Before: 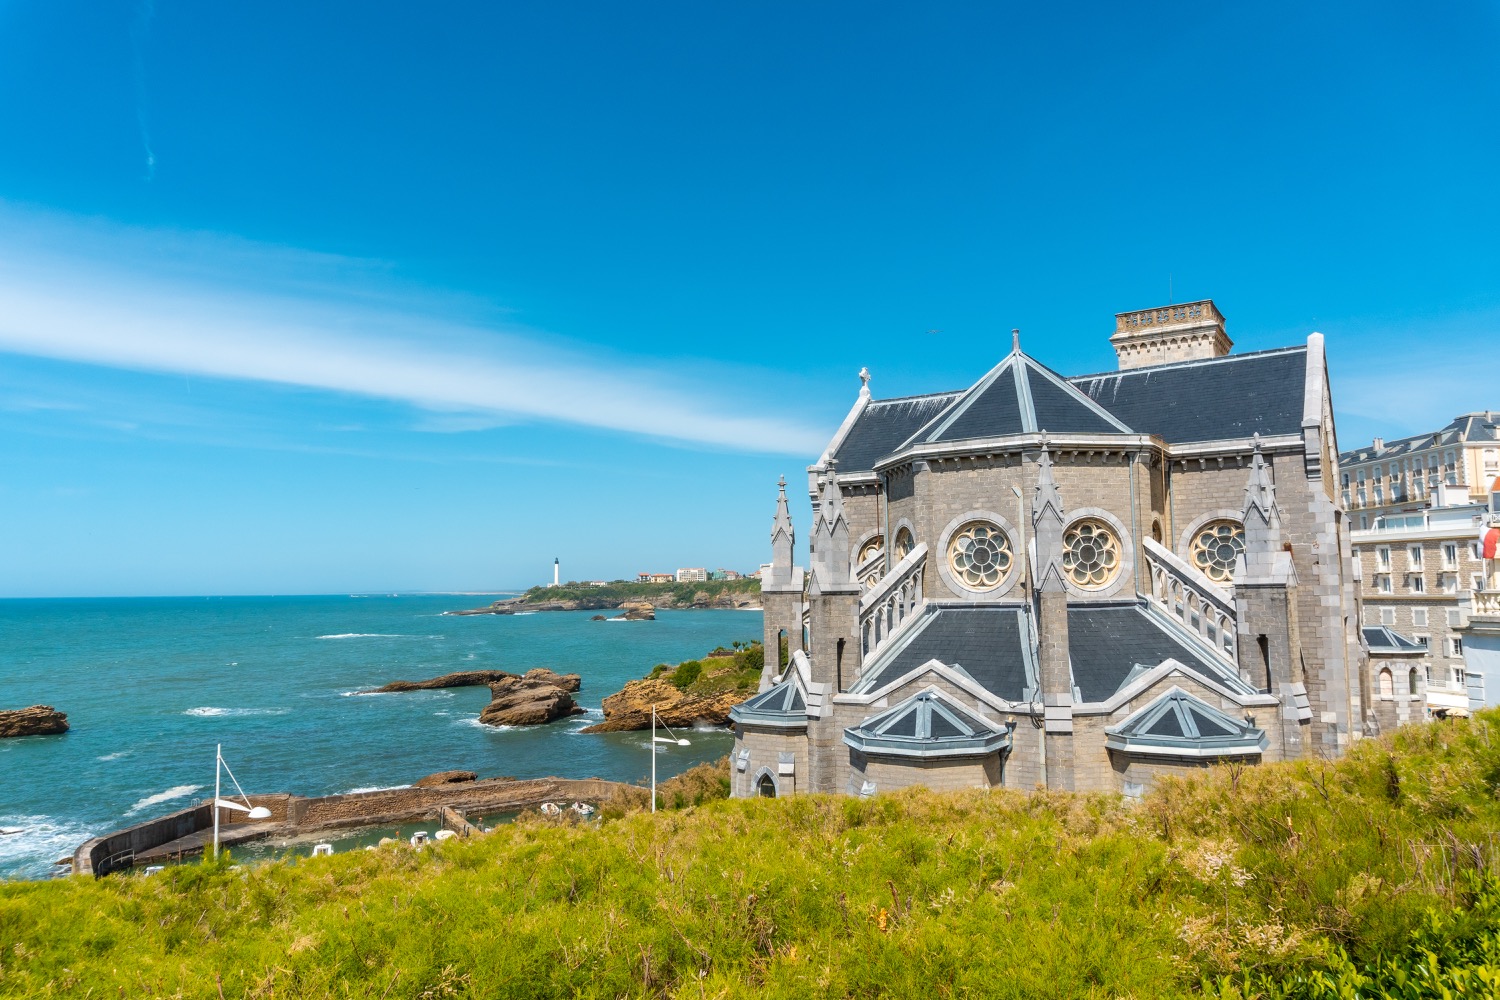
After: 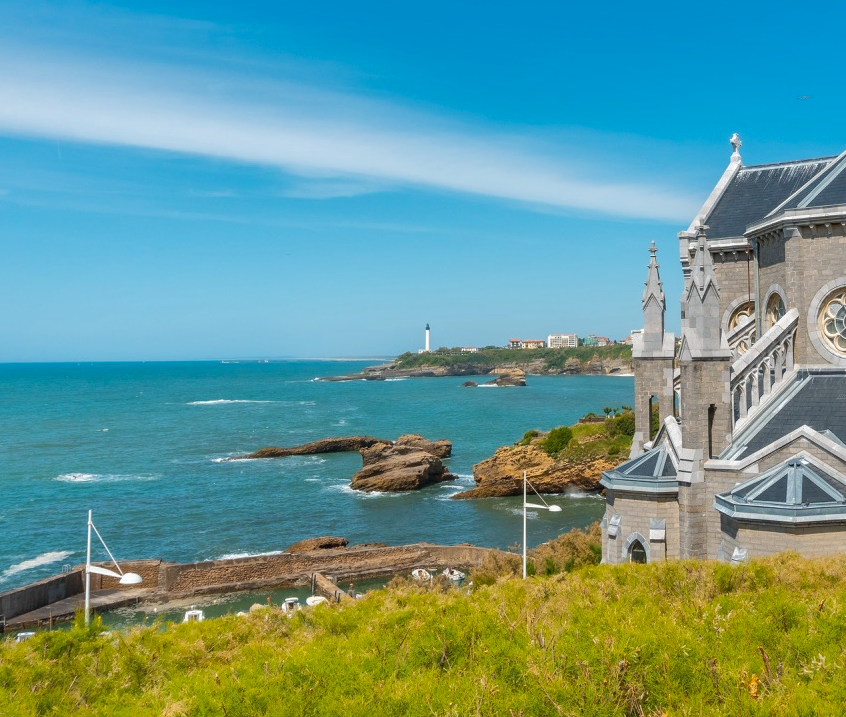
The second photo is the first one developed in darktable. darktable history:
shadows and highlights: highlights color adjustment 0.126%
crop: left 8.61%, top 23.461%, right 34.956%, bottom 4.76%
